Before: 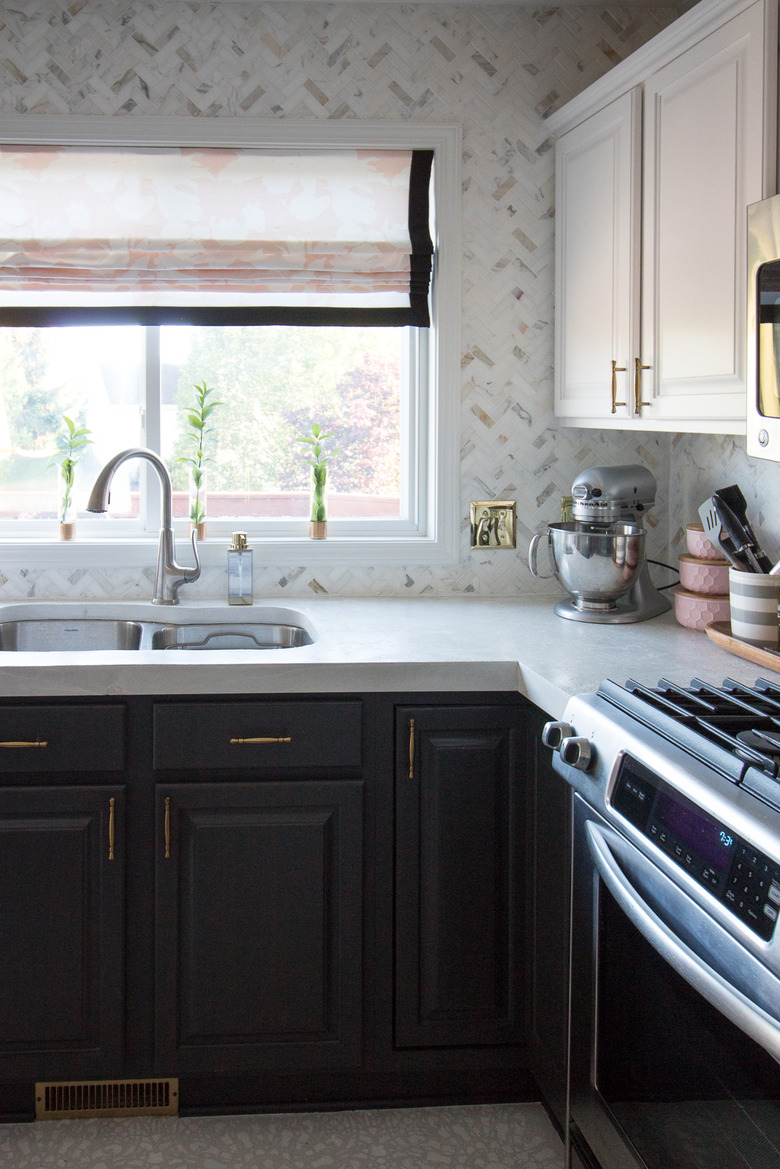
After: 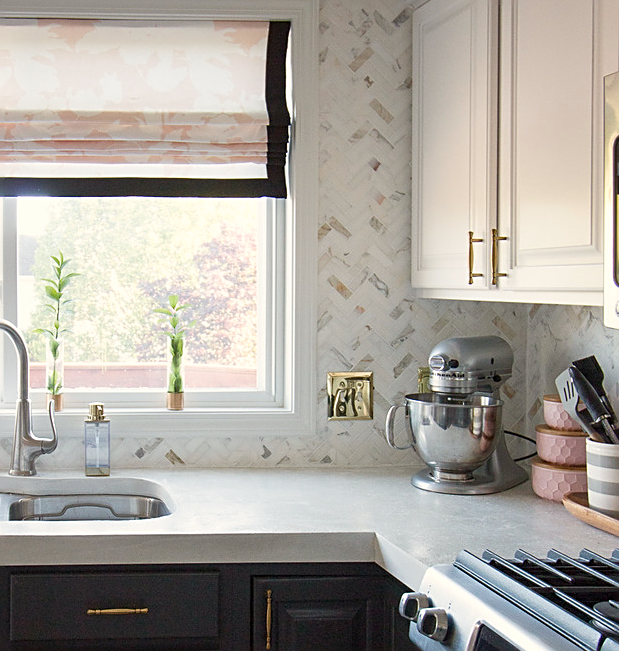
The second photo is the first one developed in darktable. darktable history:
color balance rgb: perceptual saturation grading › global saturation 20%, perceptual saturation grading › highlights -25%, perceptual saturation grading › shadows 25%
color calibration: x 0.334, y 0.349, temperature 5426 K
crop: left 18.38%, top 11.092%, right 2.134%, bottom 33.217%
sharpen: on, module defaults
